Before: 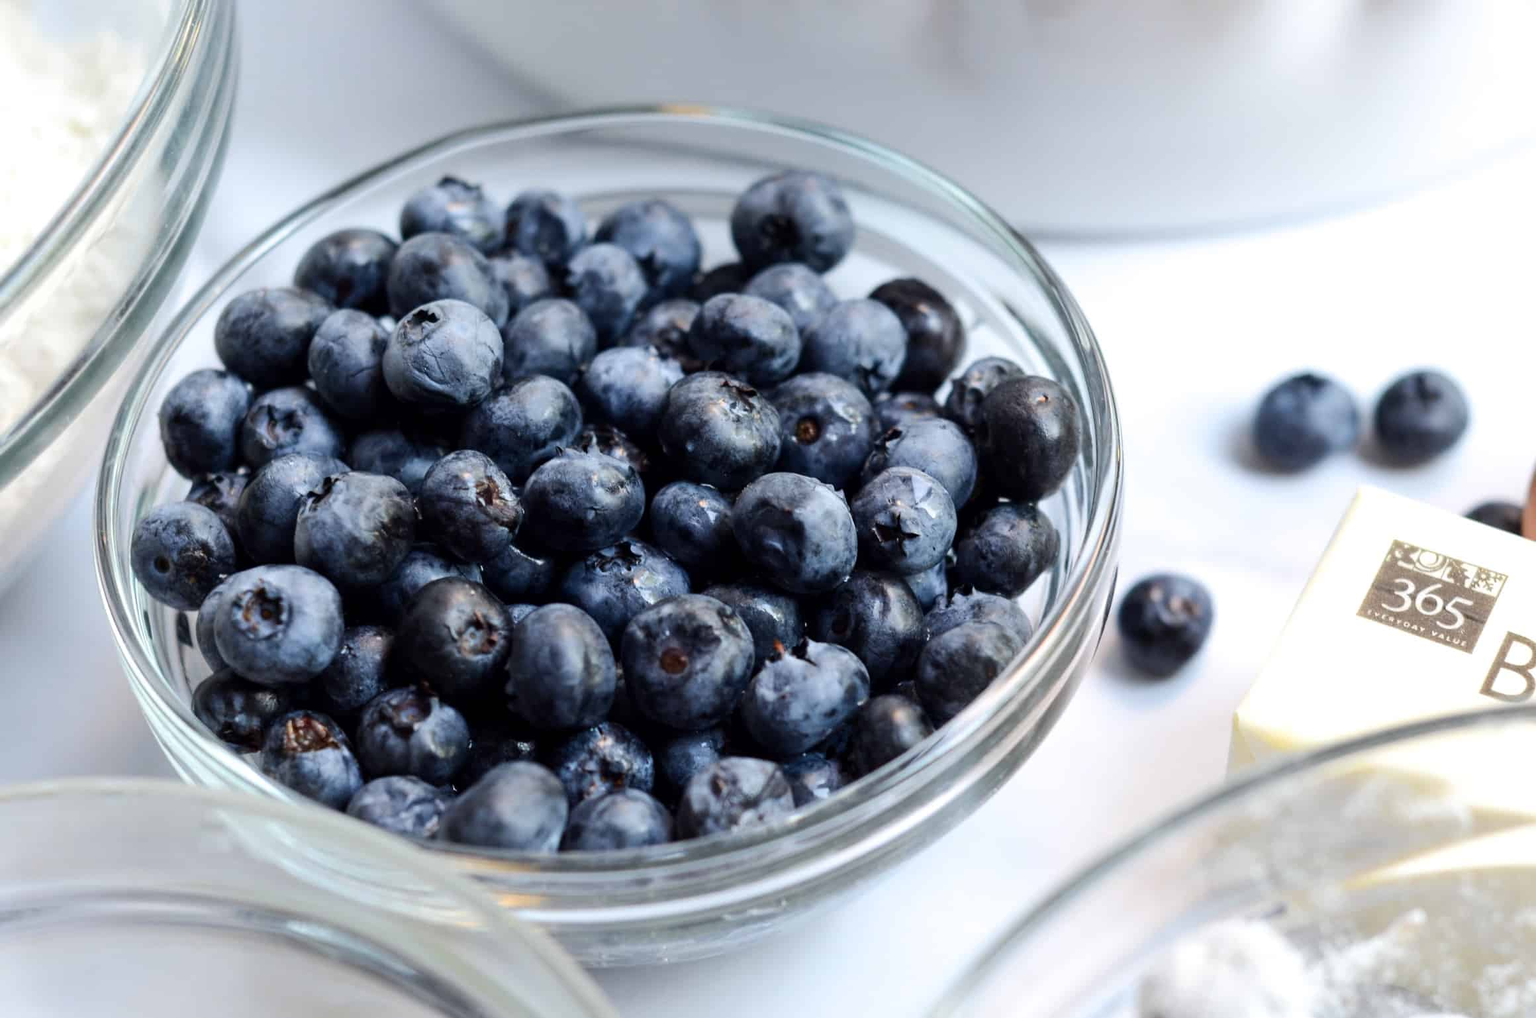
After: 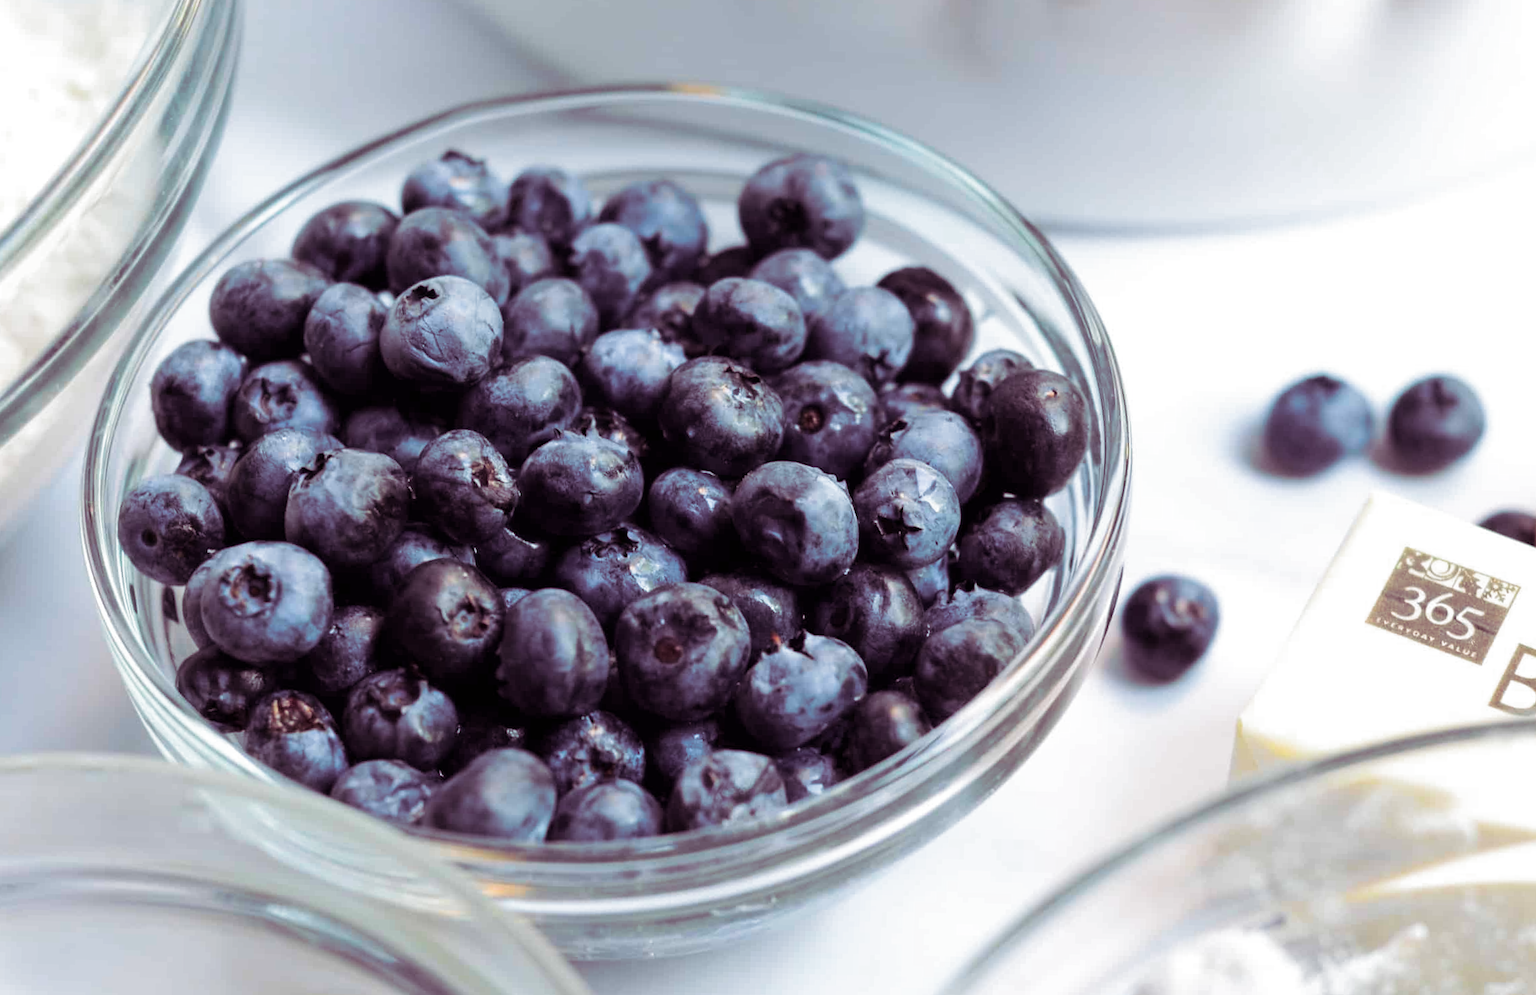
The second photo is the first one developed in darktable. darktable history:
split-toning: shadows › hue 316.8°, shadows › saturation 0.47, highlights › hue 201.6°, highlights › saturation 0, balance -41.97, compress 28.01%
rotate and perspective: rotation 1.57°, crop left 0.018, crop right 0.982, crop top 0.039, crop bottom 0.961
